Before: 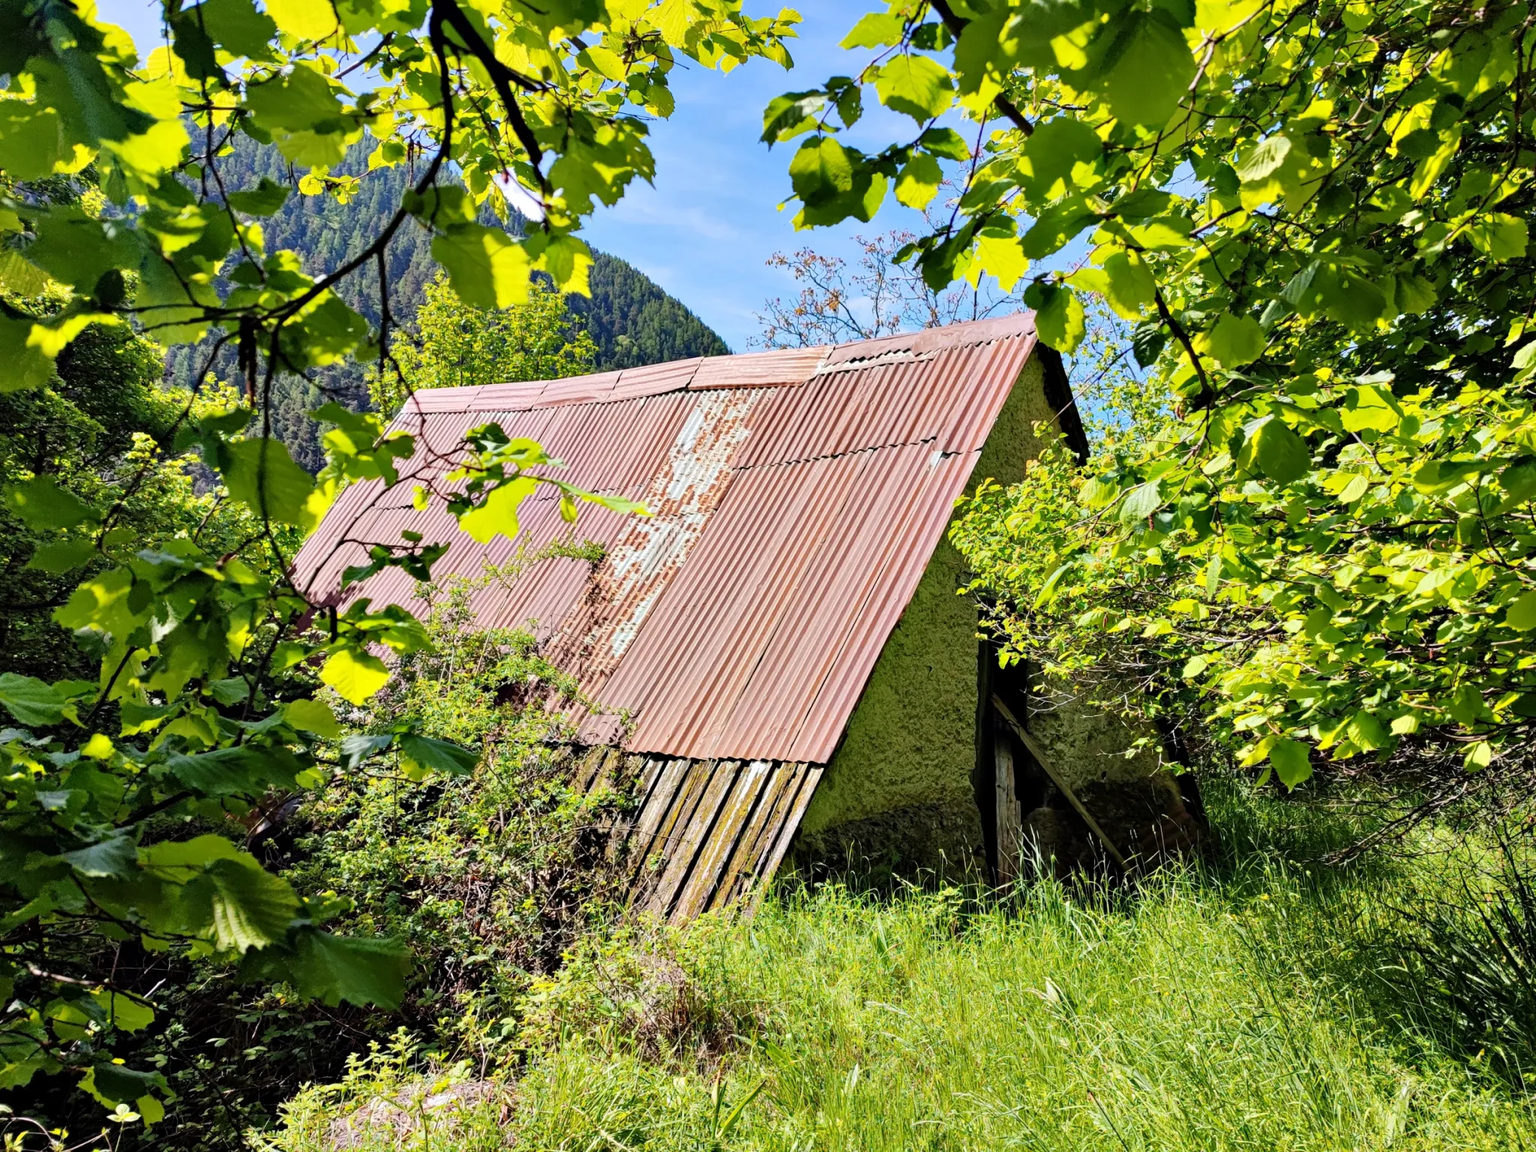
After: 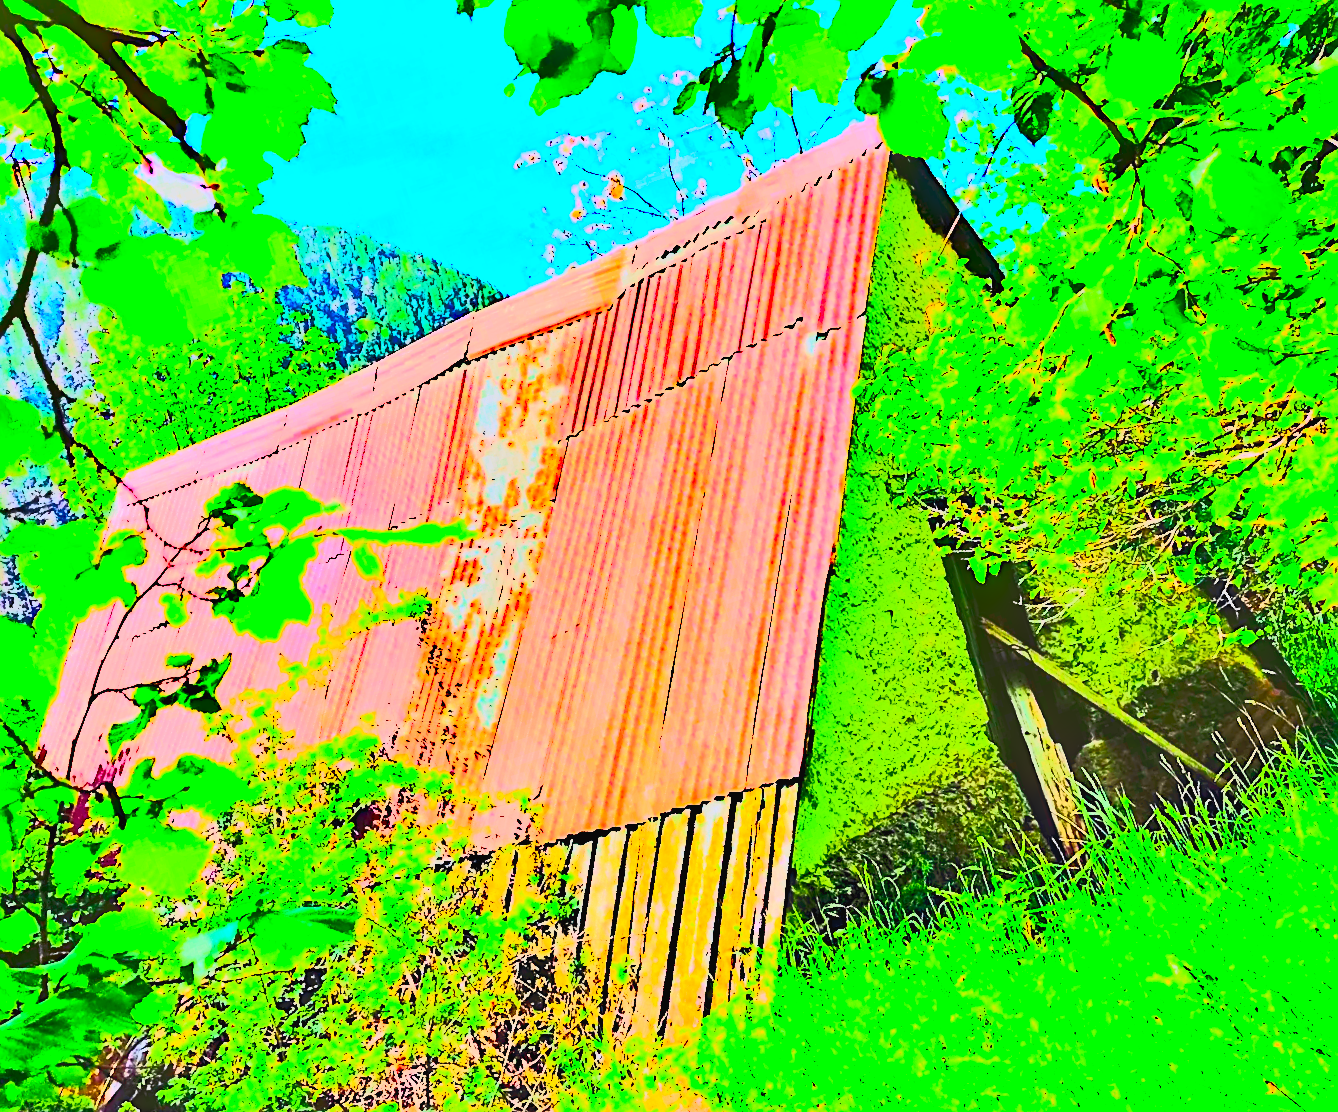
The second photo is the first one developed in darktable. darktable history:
exposure: black level correction 0, exposure 1.679 EV, compensate highlight preservation false
sharpen: on, module defaults
crop and rotate: angle 18.18°, left 6.889%, right 3.811%, bottom 1.08%
contrast brightness saturation: contrast 0.984, brightness 0.996, saturation 0.982
tone curve: curves: ch0 [(0, 0.036) (0.053, 0.068) (0.211, 0.217) (0.519, 0.513) (0.847, 0.82) (0.991, 0.914)]; ch1 [(0, 0) (0.276, 0.206) (0.412, 0.353) (0.482, 0.475) (0.495, 0.5) (0.509, 0.502) (0.563, 0.57) (0.667, 0.672) (0.788, 0.809) (1, 1)]; ch2 [(0, 0) (0.438, 0.456) (0.473, 0.47) (0.503, 0.503) (0.523, 0.528) (0.562, 0.571) (0.612, 0.61) (0.679, 0.72) (1, 1)], color space Lab, independent channels, preserve colors none
shadows and highlights: soften with gaussian
base curve: fusion 1, preserve colors none
